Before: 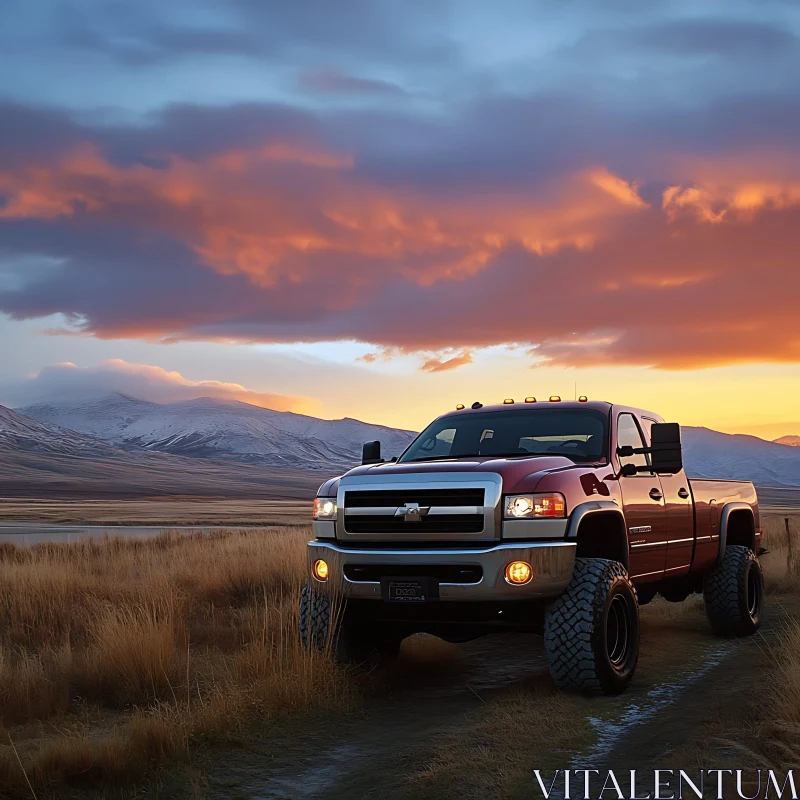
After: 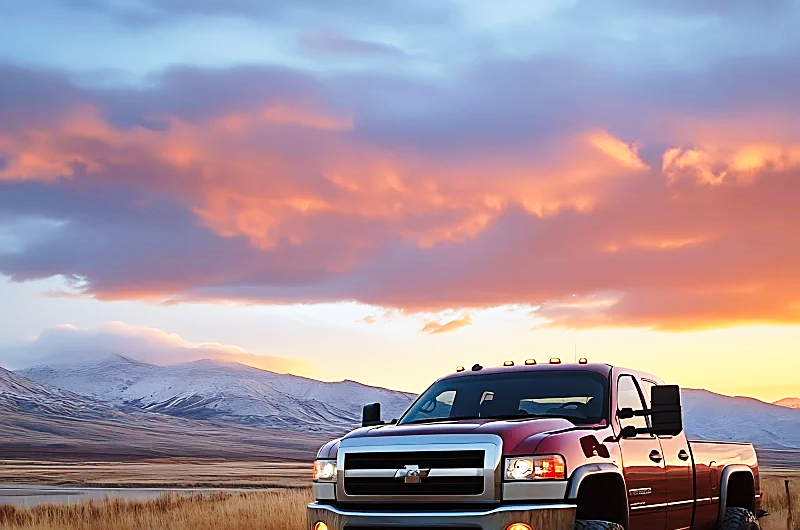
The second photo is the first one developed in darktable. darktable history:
crop and rotate: top 4.796%, bottom 28.911%
sharpen: on, module defaults
base curve: curves: ch0 [(0, 0) (0.028, 0.03) (0.121, 0.232) (0.46, 0.748) (0.859, 0.968) (1, 1)], preserve colors none
